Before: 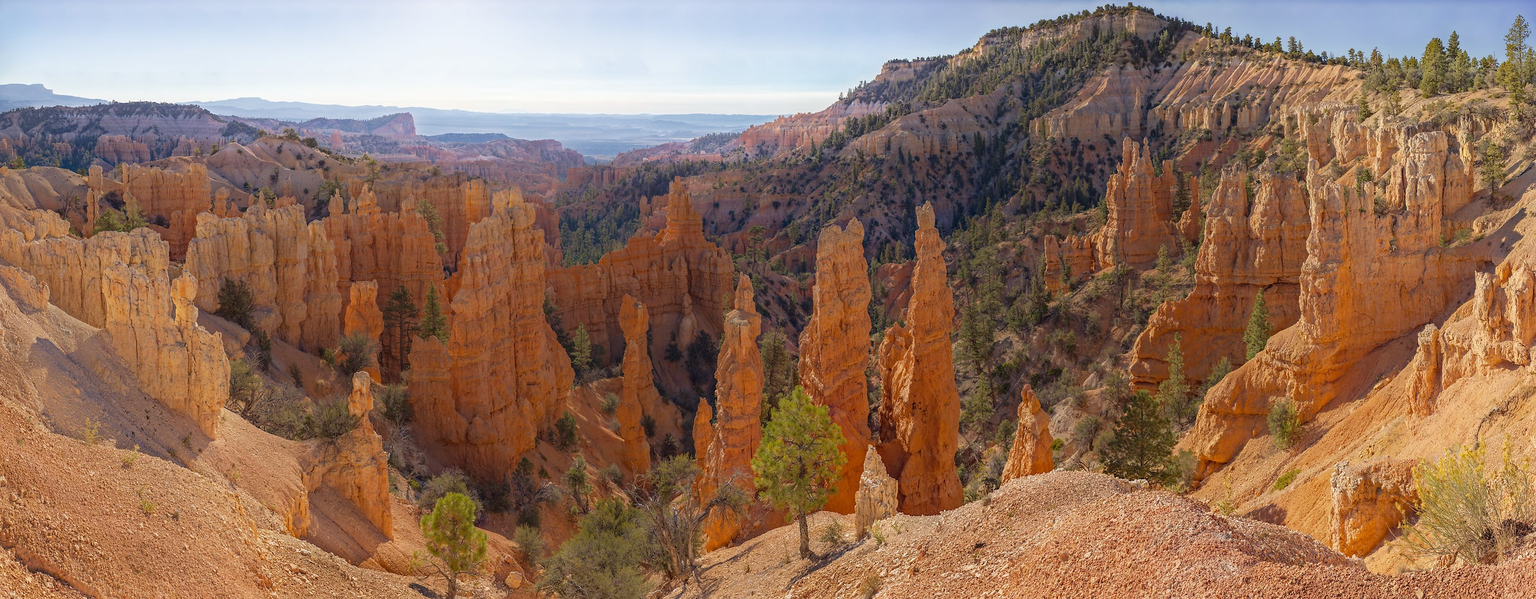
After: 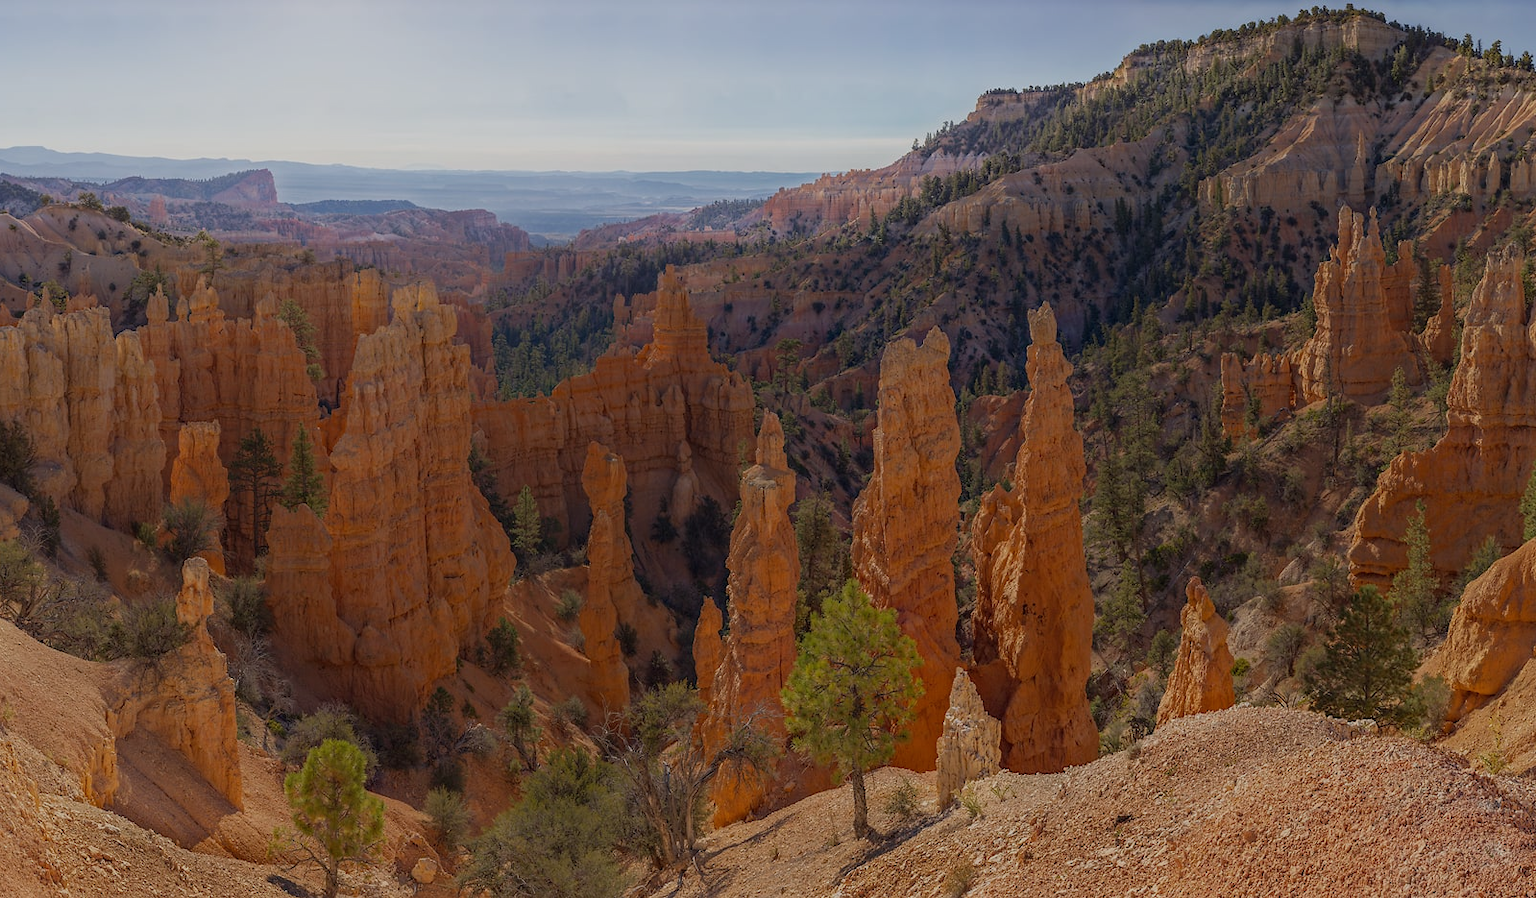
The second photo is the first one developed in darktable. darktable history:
crop and rotate: left 15.055%, right 18.278%
exposure: black level correction 0, exposure -0.721 EV, compensate highlight preservation false
